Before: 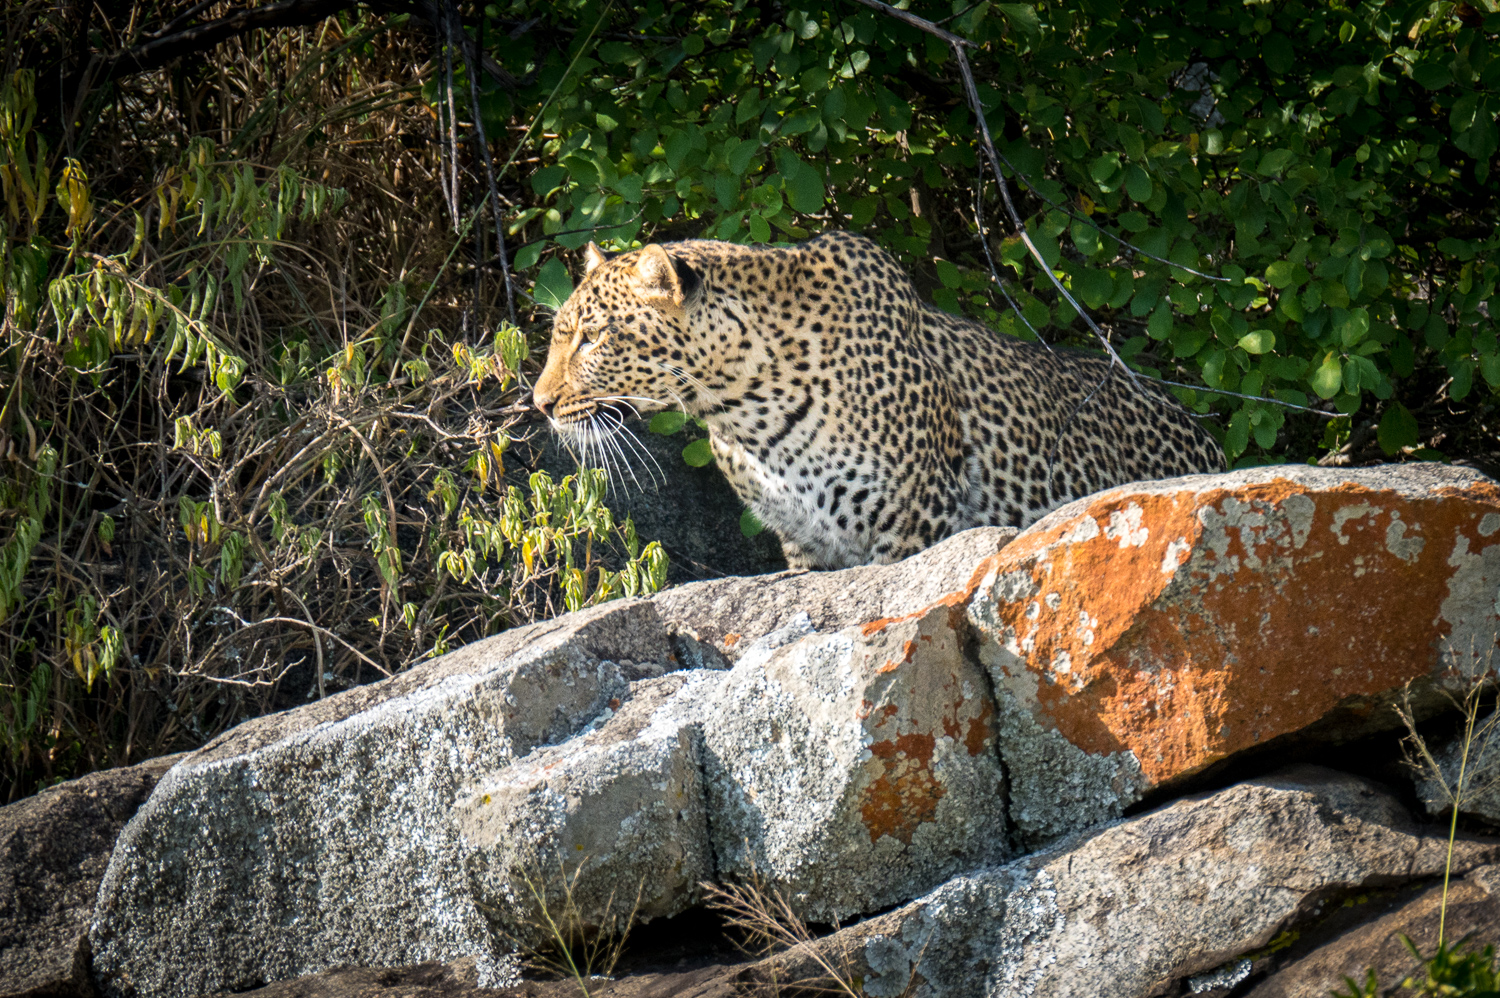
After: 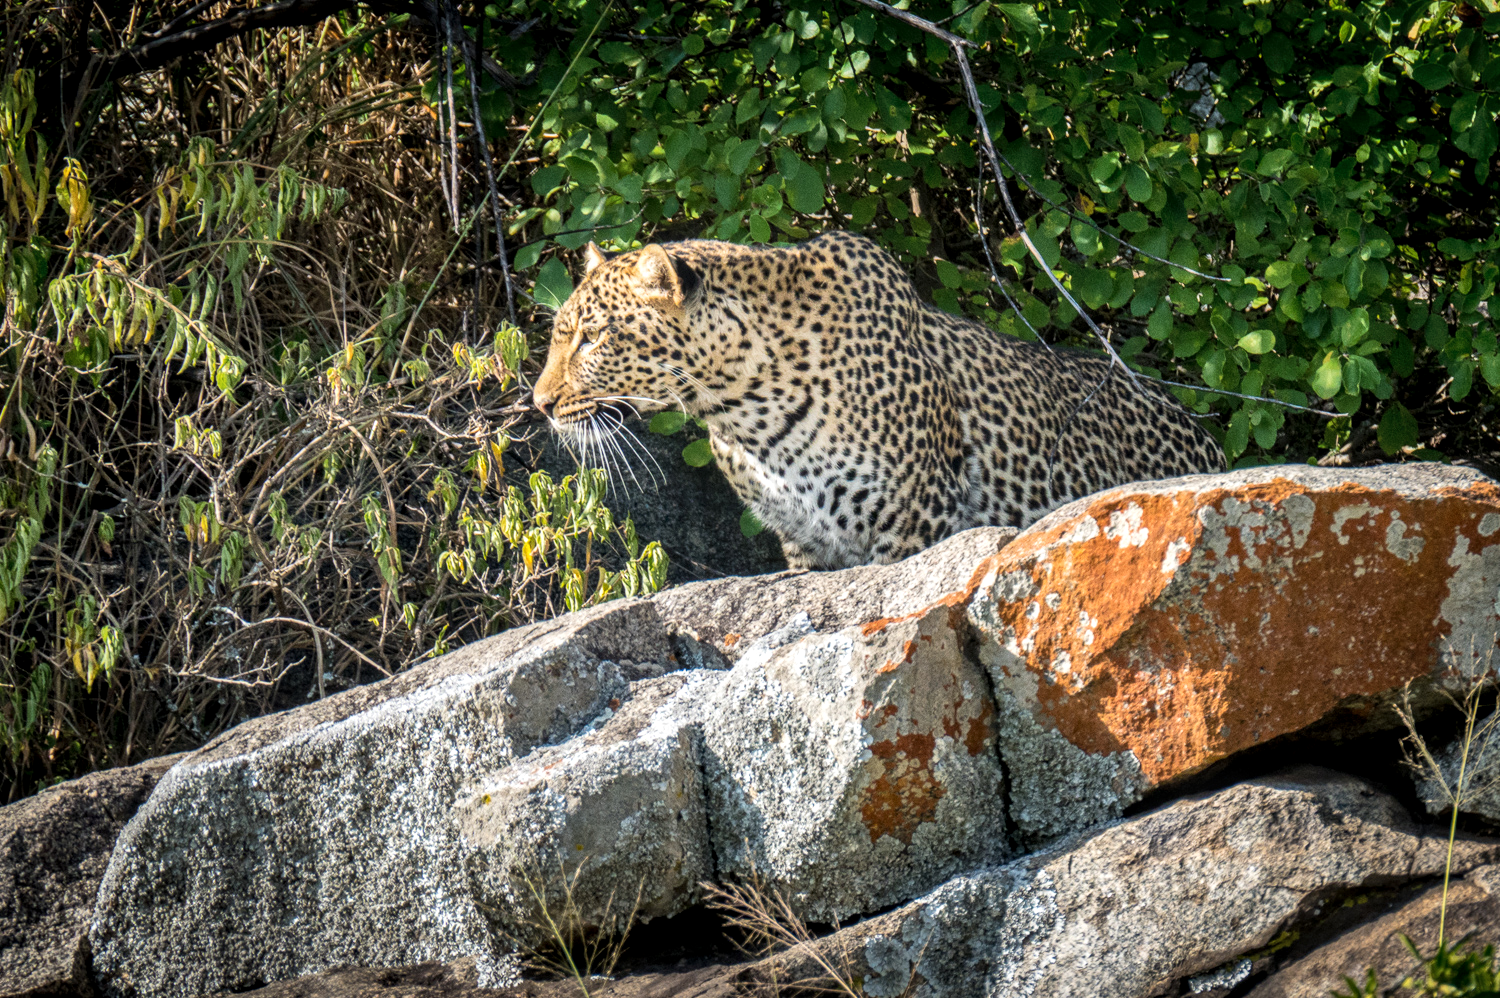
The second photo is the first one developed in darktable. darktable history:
white balance: emerald 1
shadows and highlights: soften with gaussian
local contrast: on, module defaults
